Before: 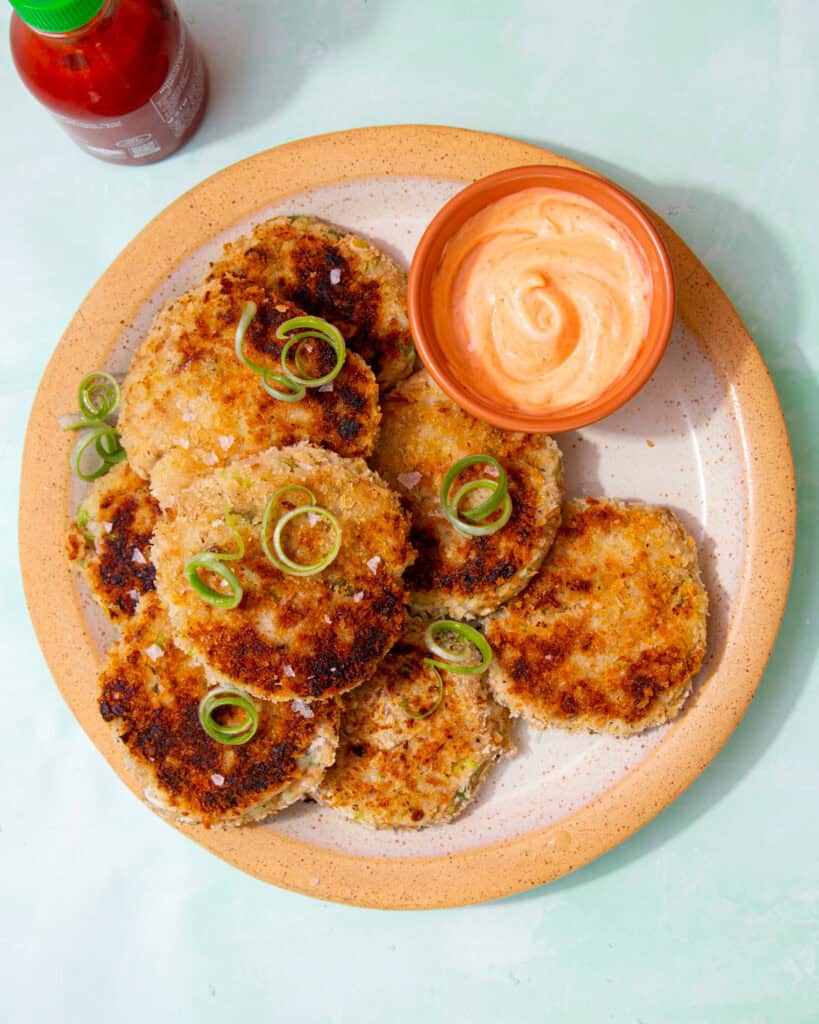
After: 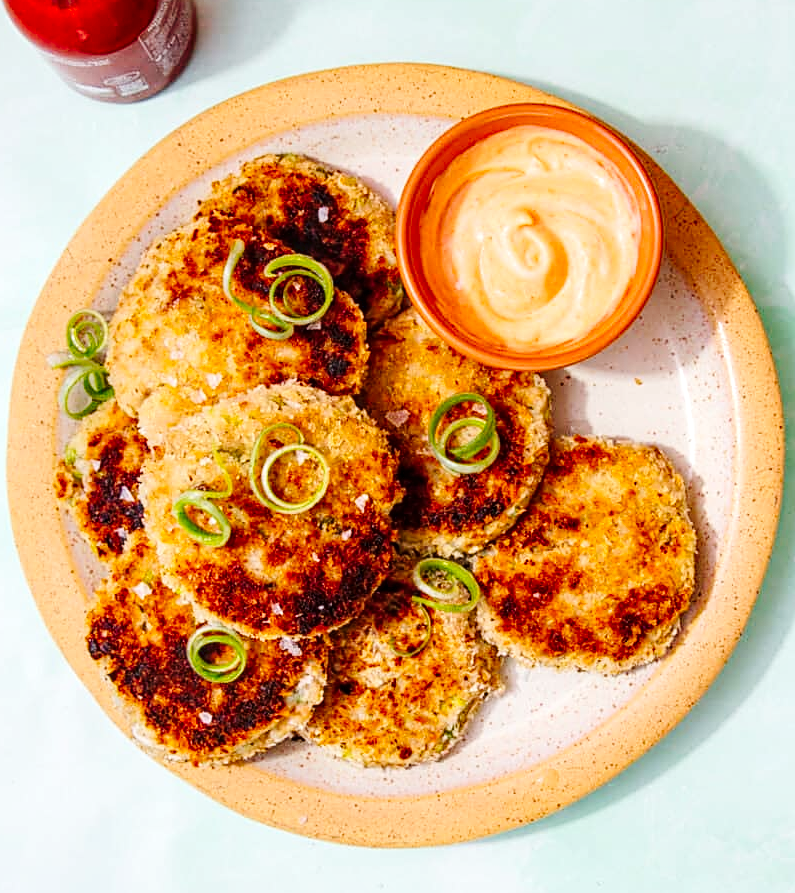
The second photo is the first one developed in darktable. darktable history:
crop: left 1.507%, top 6.147%, right 1.379%, bottom 6.637%
contrast brightness saturation: contrast 0.1, brightness 0.03, saturation 0.09
sharpen: on, module defaults
tone curve: curves: ch0 [(0, 0) (0.003, 0.031) (0.011, 0.033) (0.025, 0.036) (0.044, 0.045) (0.069, 0.06) (0.1, 0.079) (0.136, 0.109) (0.177, 0.15) (0.224, 0.192) (0.277, 0.262) (0.335, 0.347) (0.399, 0.433) (0.468, 0.528) (0.543, 0.624) (0.623, 0.705) (0.709, 0.788) (0.801, 0.865) (0.898, 0.933) (1, 1)], preserve colors none
local contrast: detail 130%
